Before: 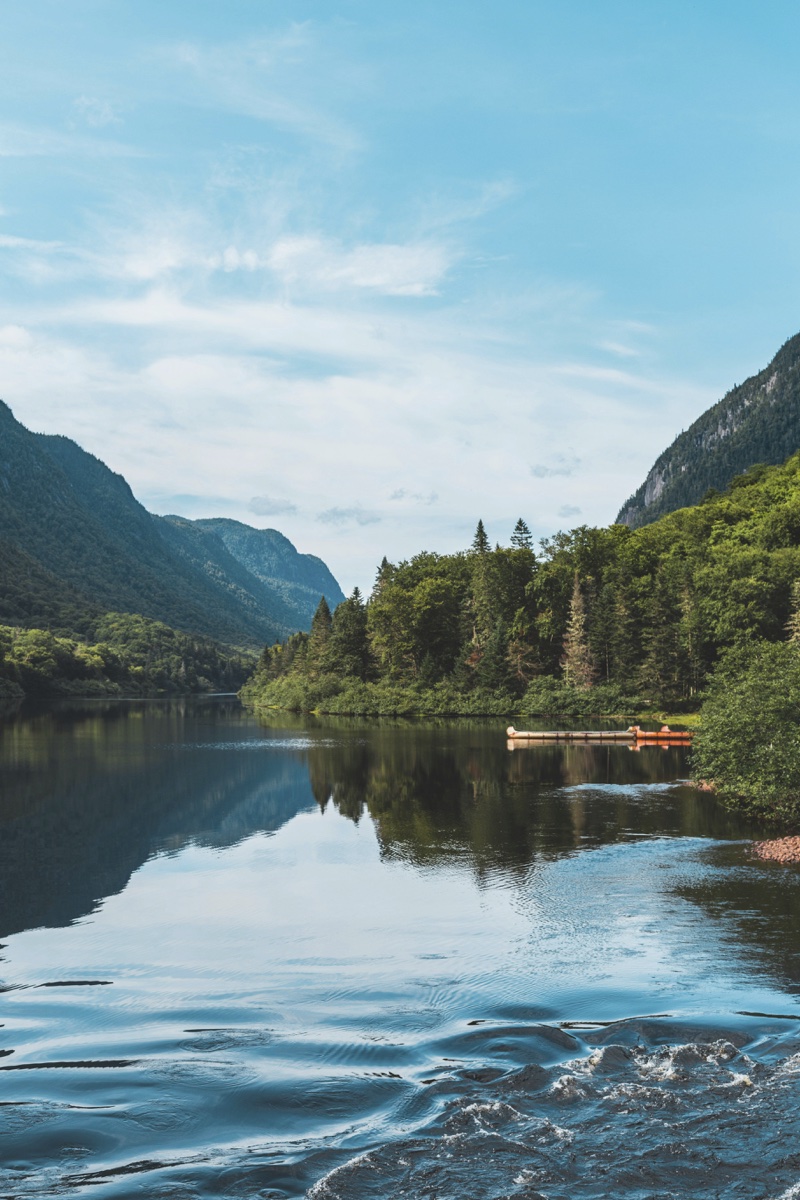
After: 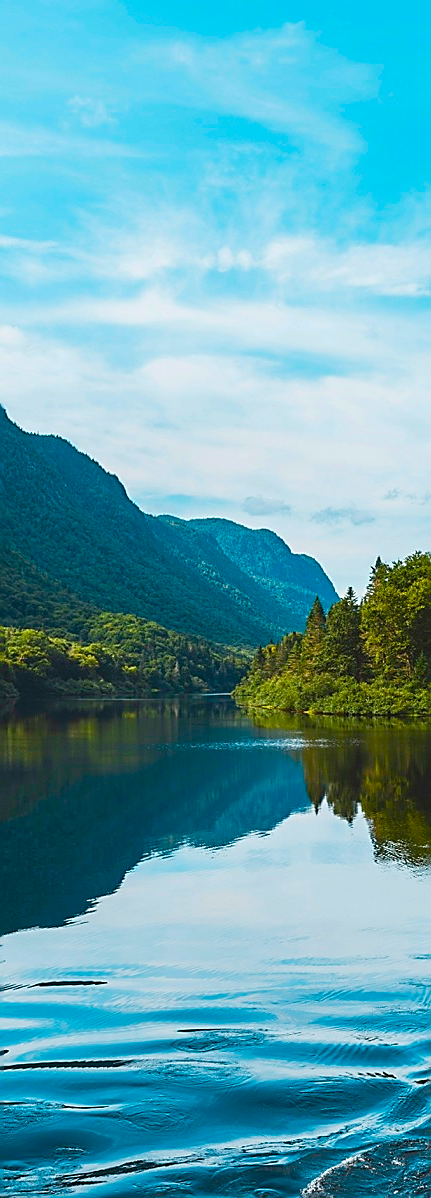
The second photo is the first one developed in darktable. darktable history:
crop: left 0.806%, right 45.235%, bottom 0.091%
color balance rgb: linear chroma grading › global chroma 41.825%, perceptual saturation grading › global saturation 20%, perceptual saturation grading › highlights -25.801%, perceptual saturation grading › shadows 49.359%
sharpen: radius 1.421, amount 1.254, threshold 0.713
